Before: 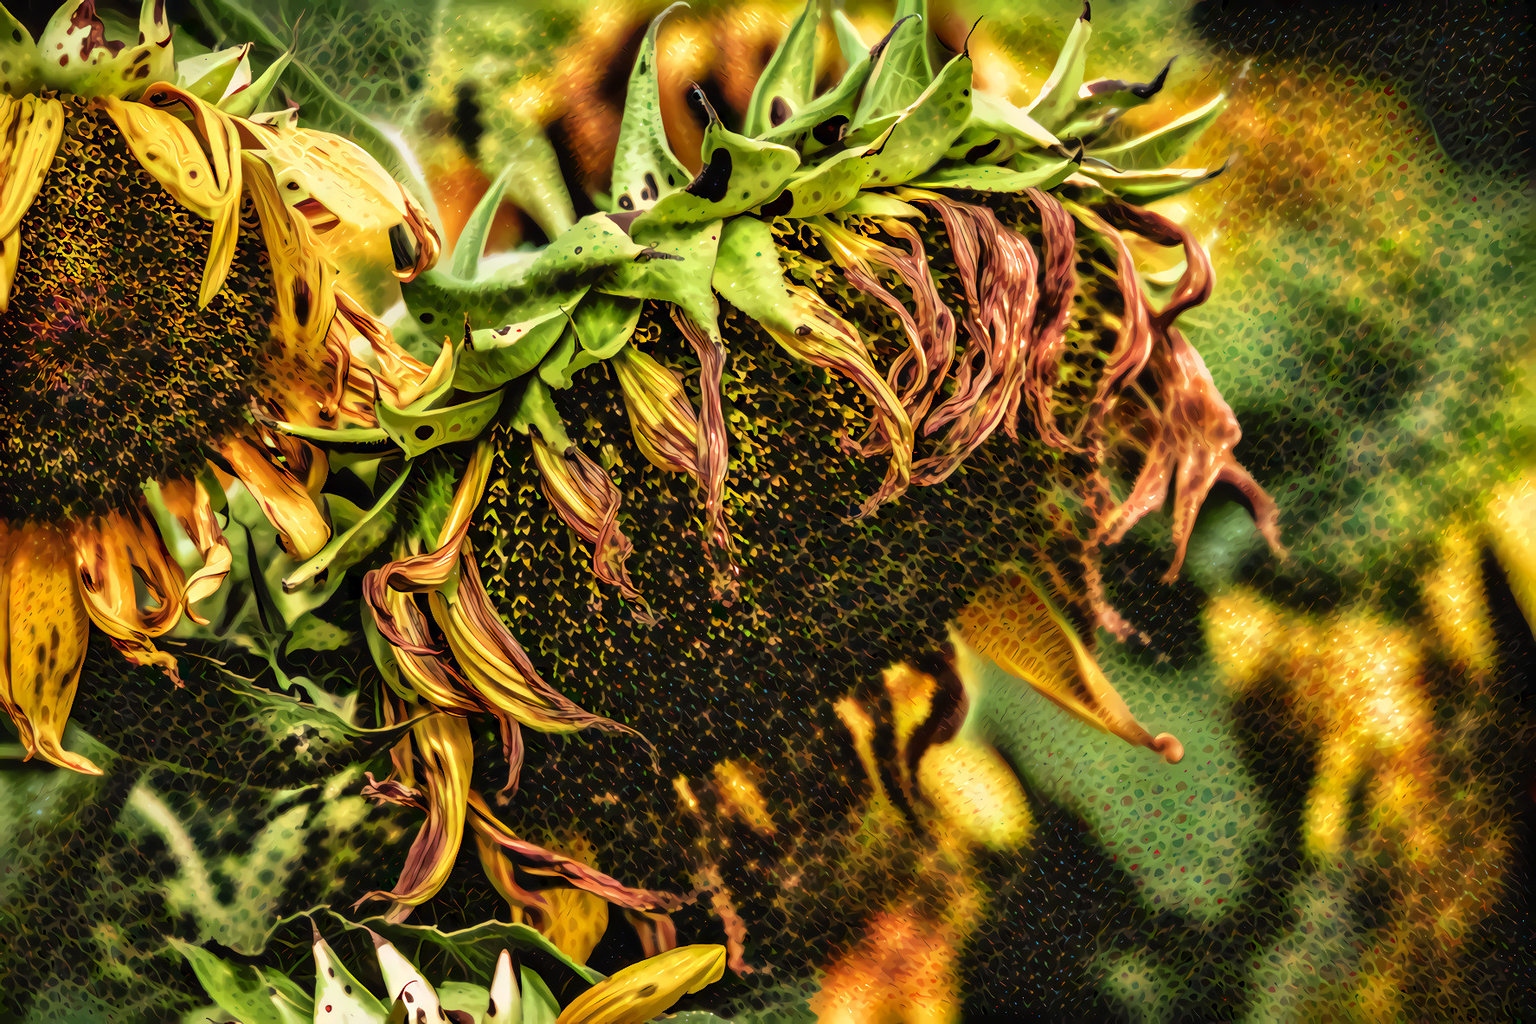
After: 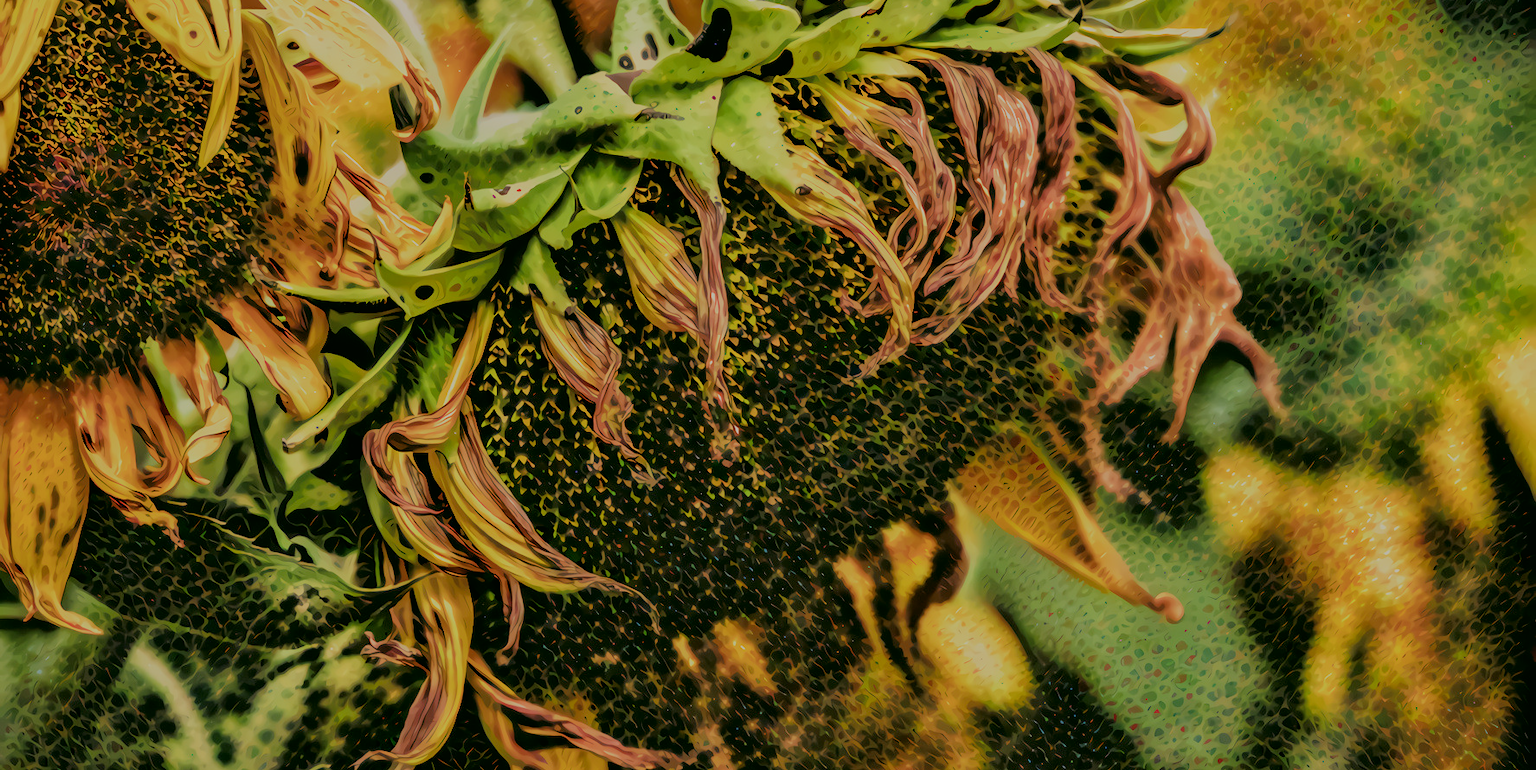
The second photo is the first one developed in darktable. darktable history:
filmic rgb: middle gray luminance 2.73%, black relative exposure -9.96 EV, white relative exposure 6.99 EV, dynamic range scaling 9.32%, target black luminance 0%, hardness 3.16, latitude 43.66%, contrast 0.675, highlights saturation mix 4.78%, shadows ↔ highlights balance 14.09%
crop: top 13.746%, bottom 10.969%
color correction: highlights a* 4.44, highlights b* 4.93, shadows a* -7.19, shadows b* 5.08
